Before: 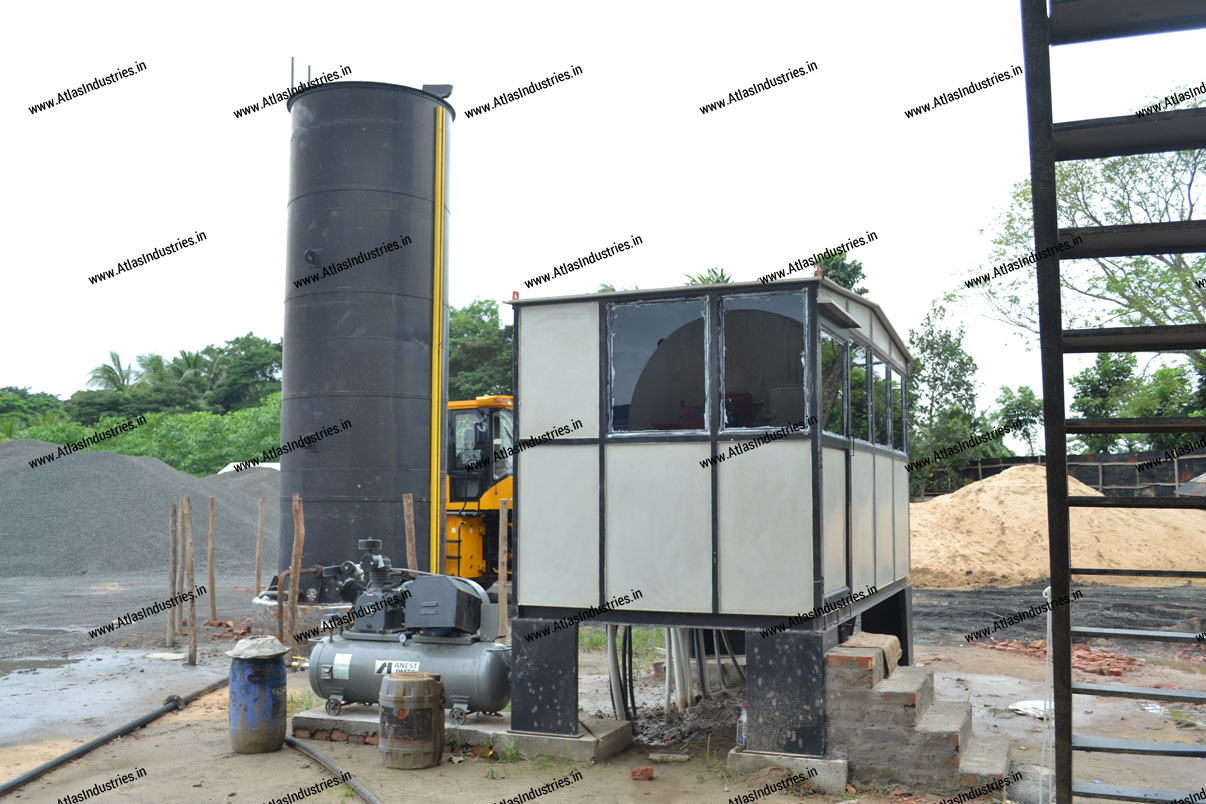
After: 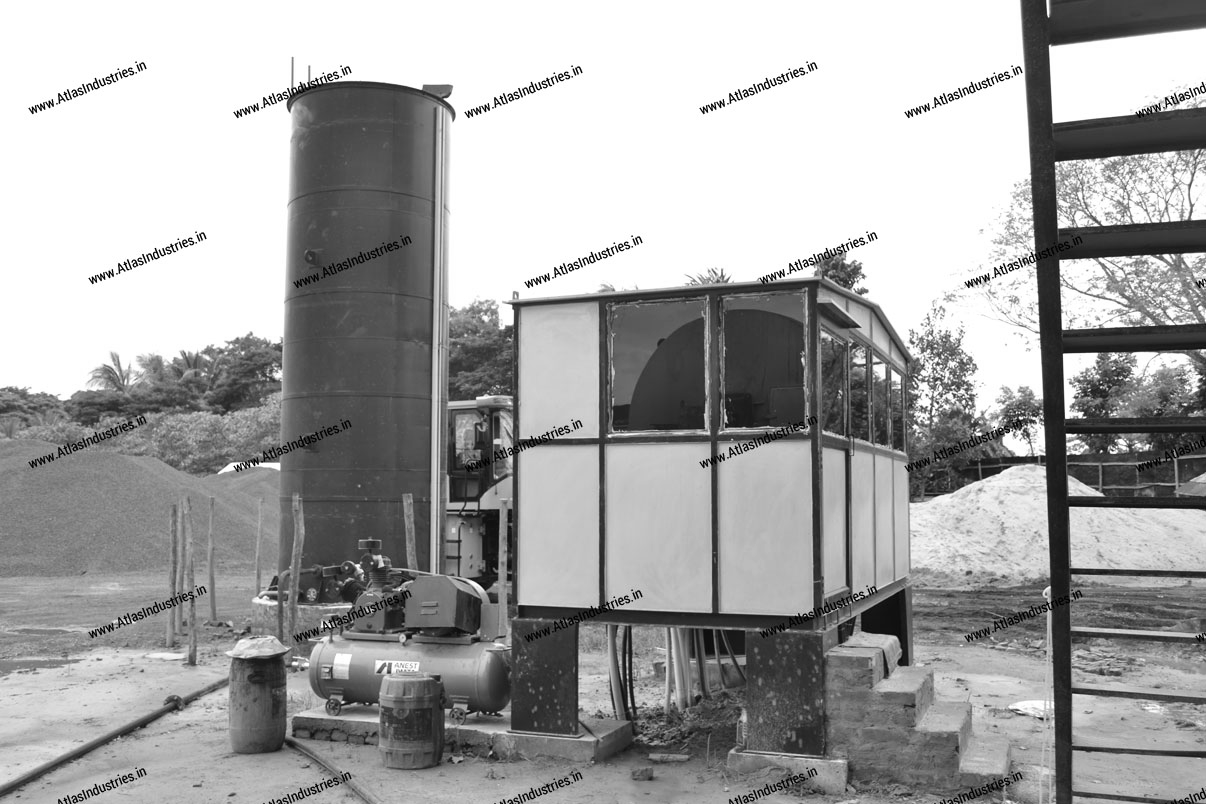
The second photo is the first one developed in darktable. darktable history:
monochrome: on, module defaults
contrast brightness saturation: contrast 0.1, saturation -0.3
